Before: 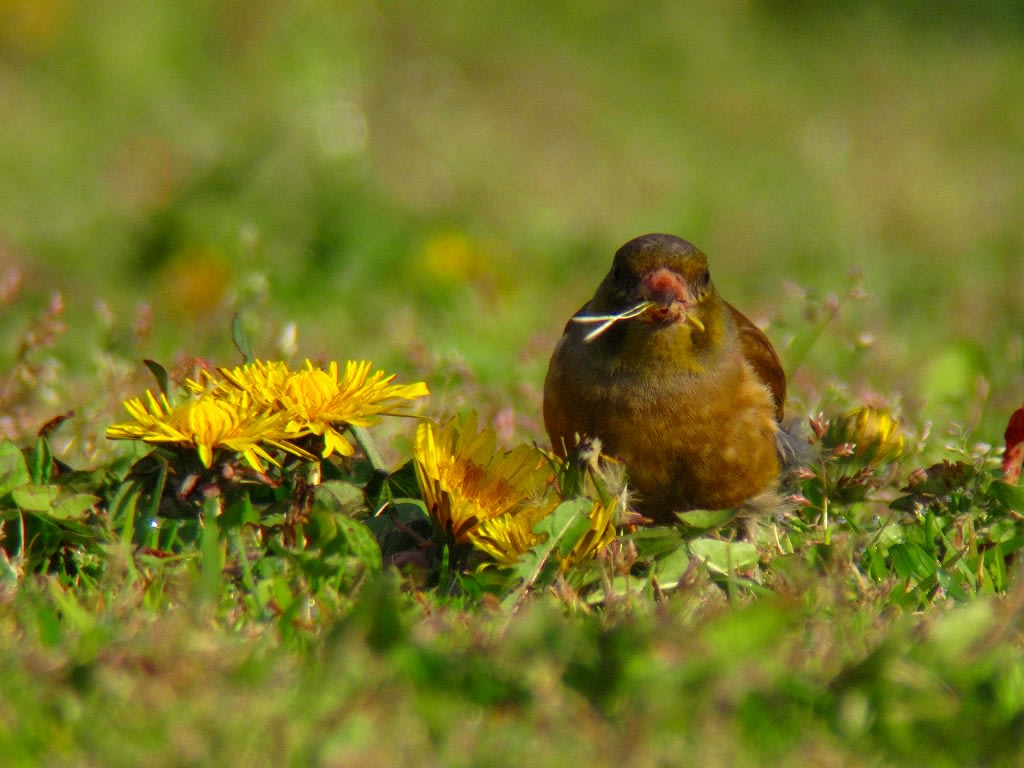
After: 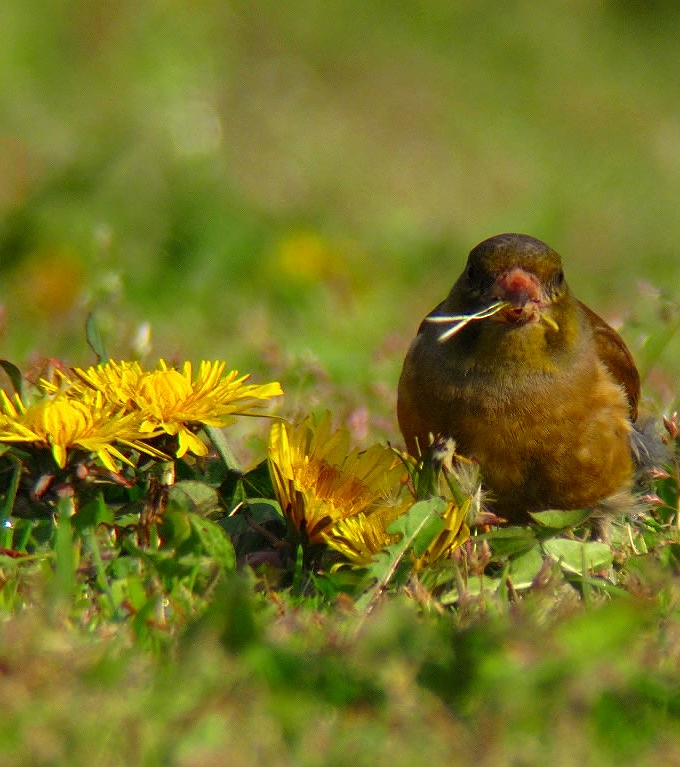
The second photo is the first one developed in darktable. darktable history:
crop and rotate: left 14.304%, right 19.25%
sharpen: radius 0.973, amount 0.607
